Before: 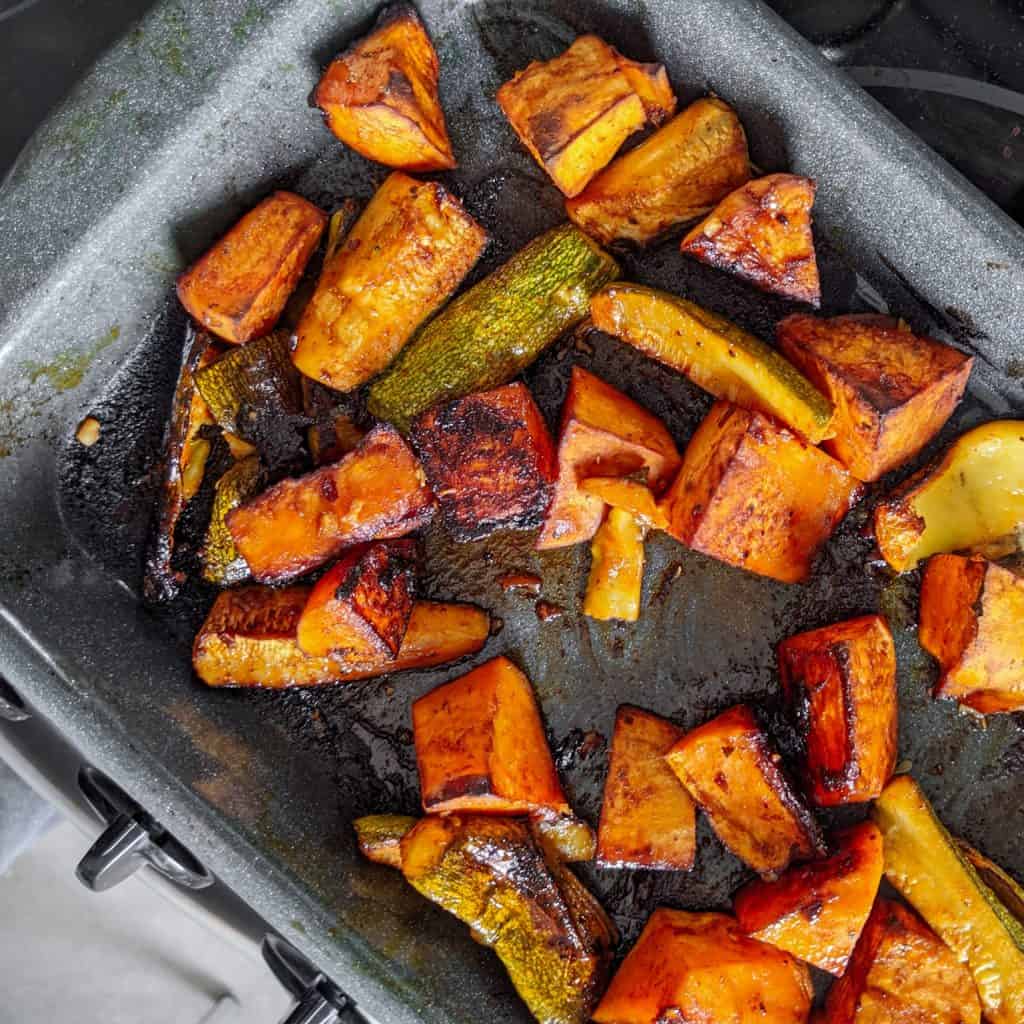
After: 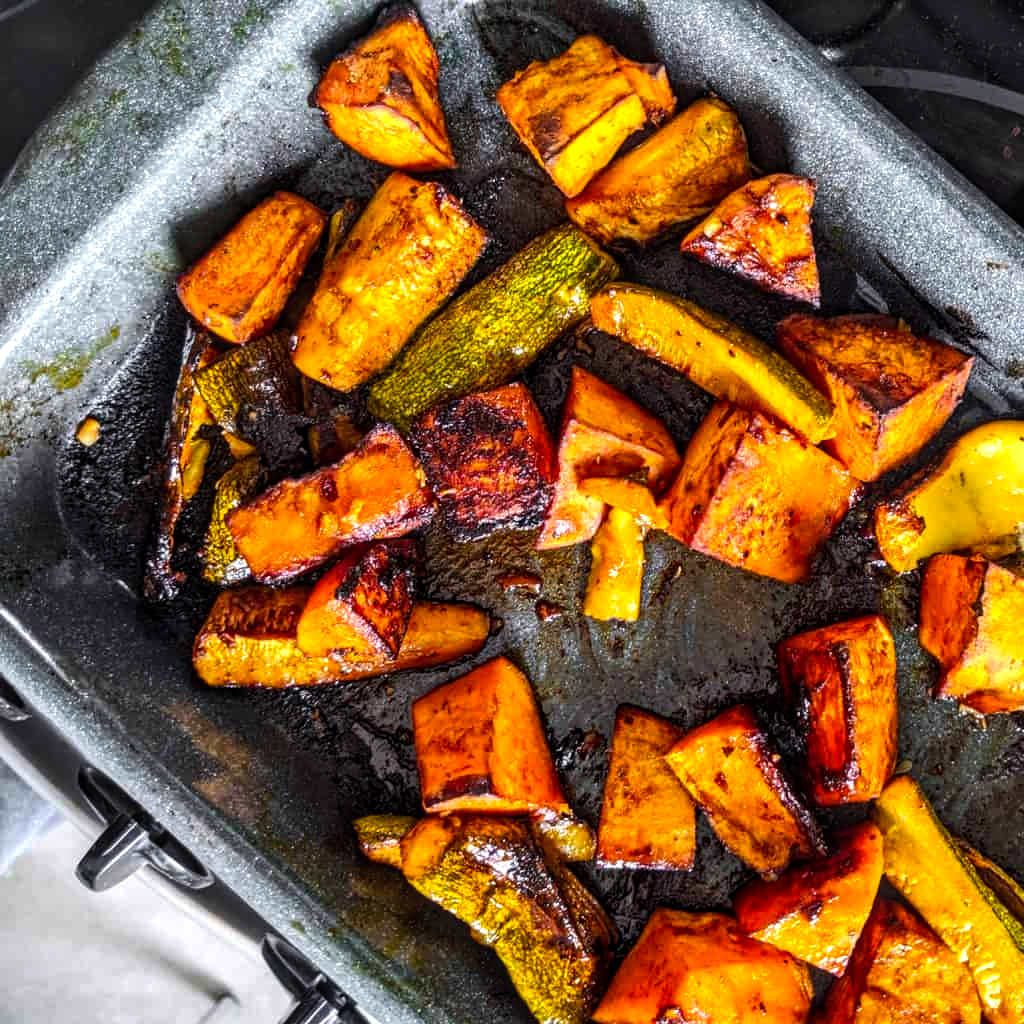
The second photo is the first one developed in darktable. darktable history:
tone equalizer: -8 EV -0.75 EV, -7 EV -0.7 EV, -6 EV -0.6 EV, -5 EV -0.4 EV, -3 EV 0.4 EV, -2 EV 0.6 EV, -1 EV 0.7 EV, +0 EV 0.75 EV, edges refinement/feathering 500, mask exposure compensation -1.57 EV, preserve details no
local contrast: on, module defaults
color balance rgb: perceptual saturation grading › global saturation 20%, global vibrance 20%
